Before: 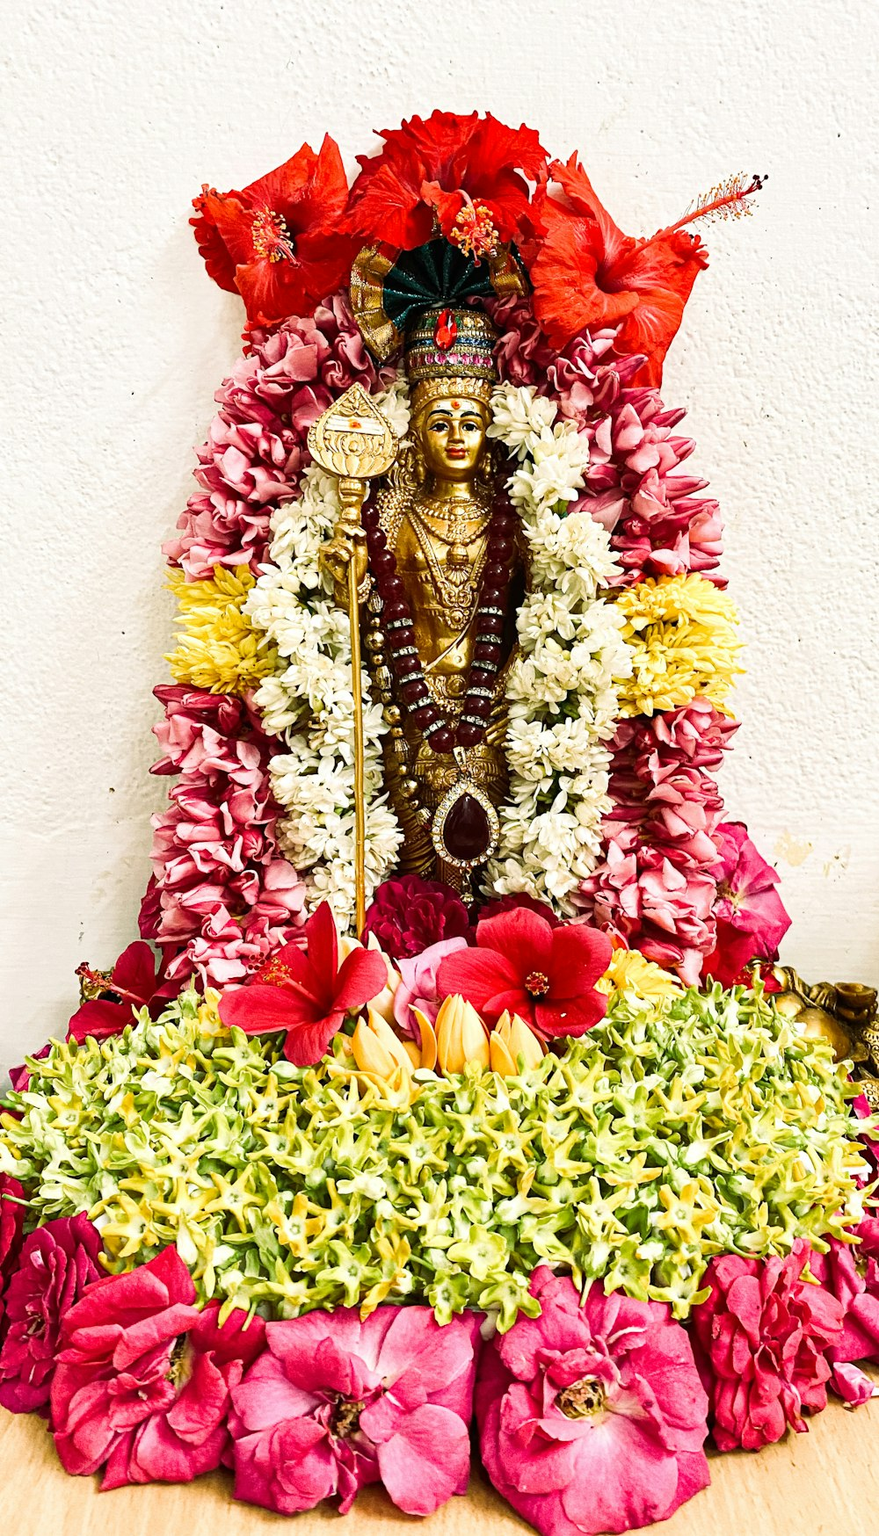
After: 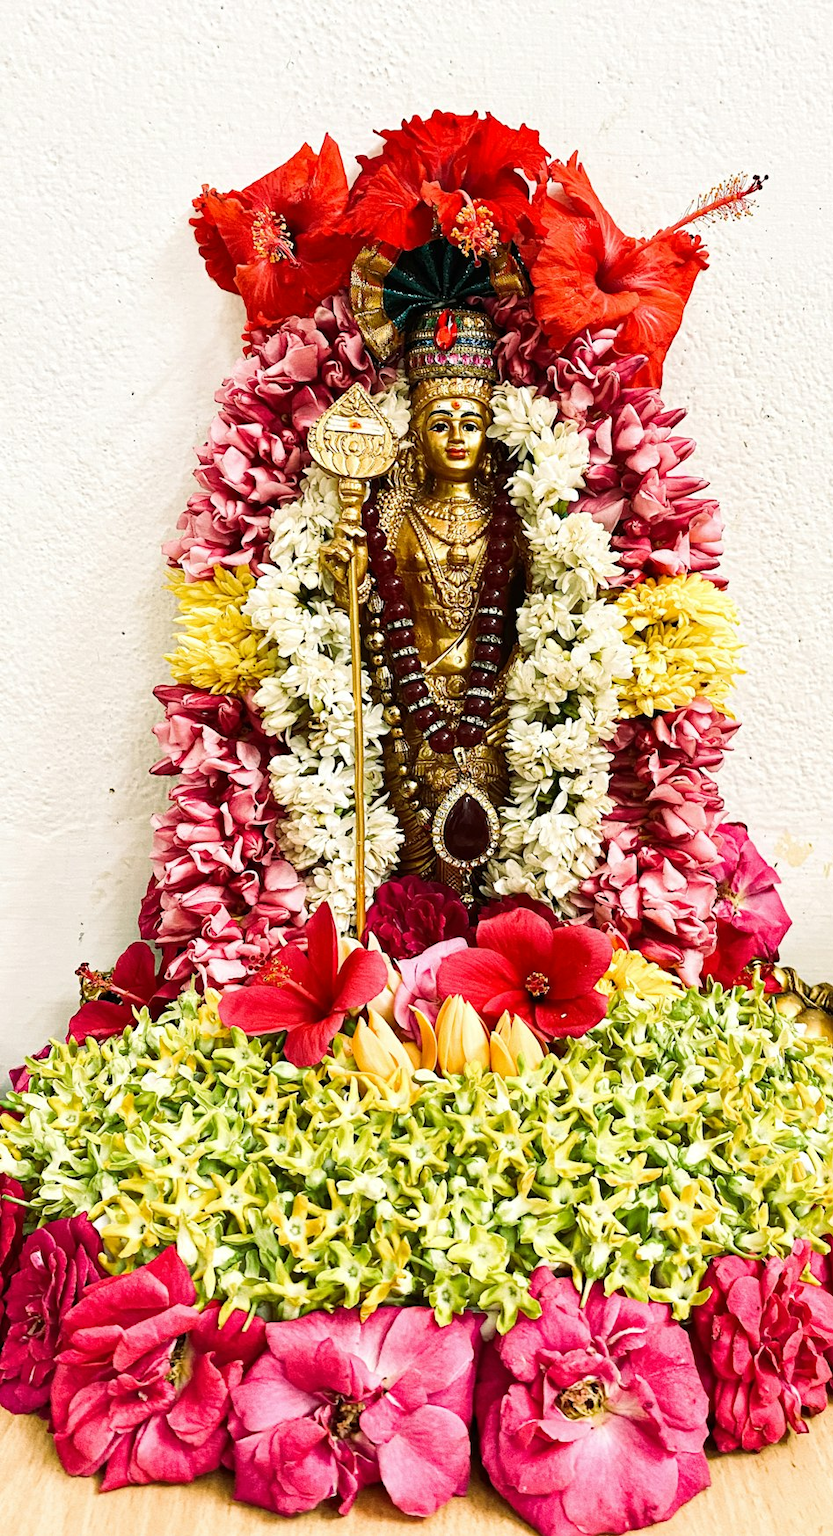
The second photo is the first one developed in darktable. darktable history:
crop and rotate: left 0%, right 5.101%
tone equalizer: edges refinement/feathering 500, mask exposure compensation -1.57 EV, preserve details no
